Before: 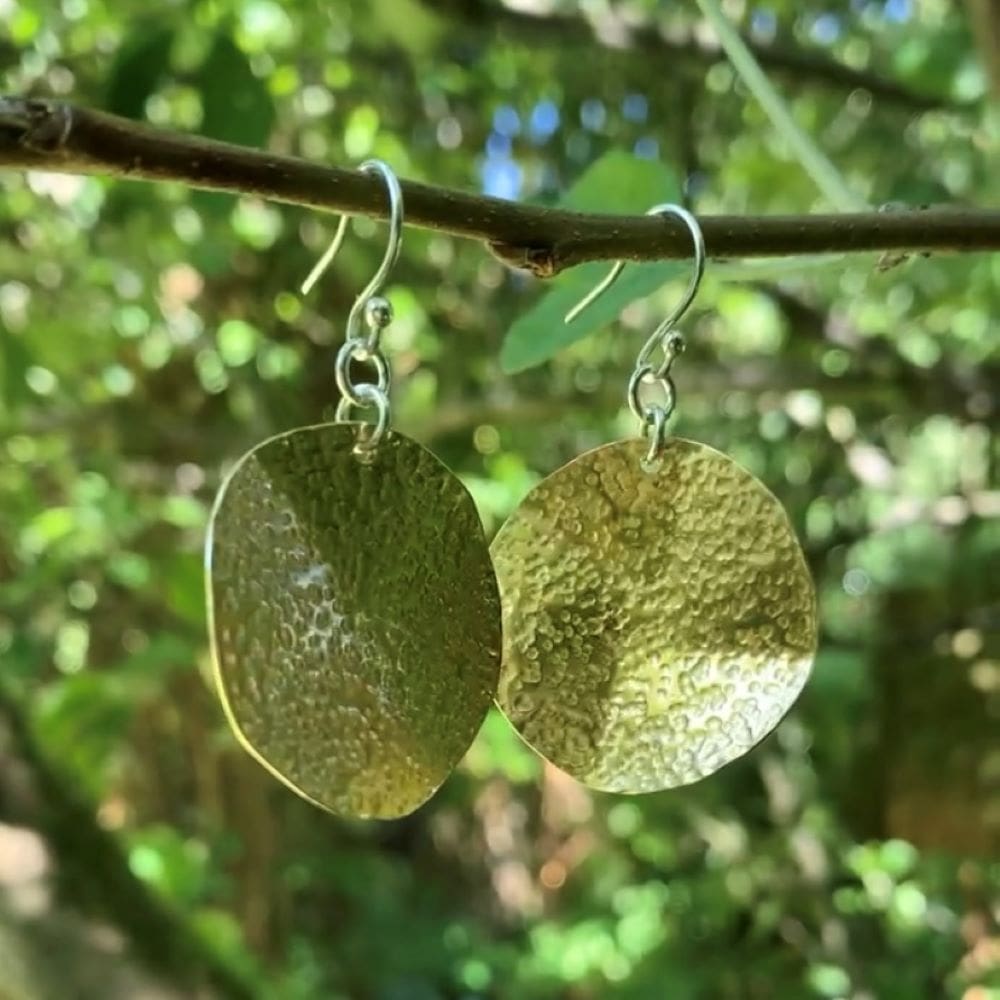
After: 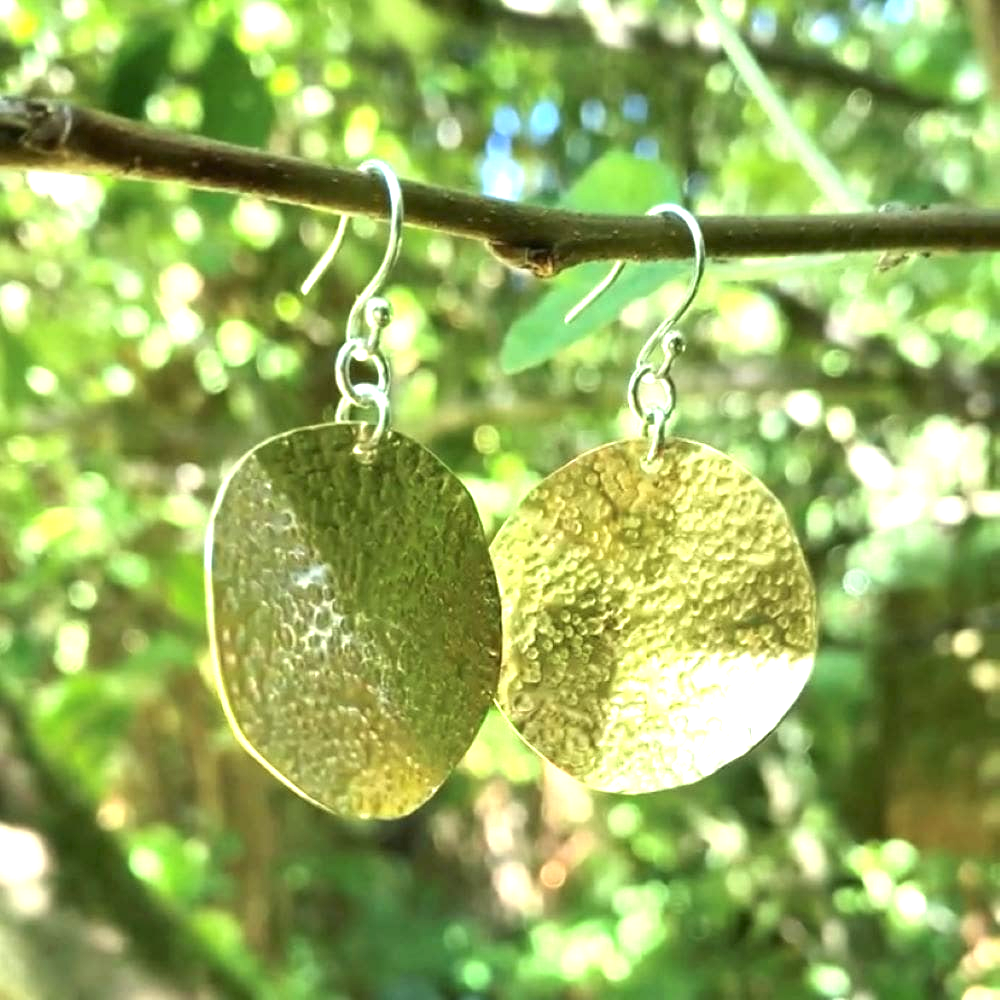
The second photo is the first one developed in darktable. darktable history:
exposure: black level correction 0, exposure 1.297 EV, compensate exposure bias true, compensate highlight preservation false
color zones: curves: ch0 [(0.068, 0.464) (0.25, 0.5) (0.48, 0.508) (0.75, 0.536) (0.886, 0.476) (0.967, 0.456)]; ch1 [(0.066, 0.456) (0.25, 0.5) (0.616, 0.508) (0.746, 0.56) (0.934, 0.444)]
